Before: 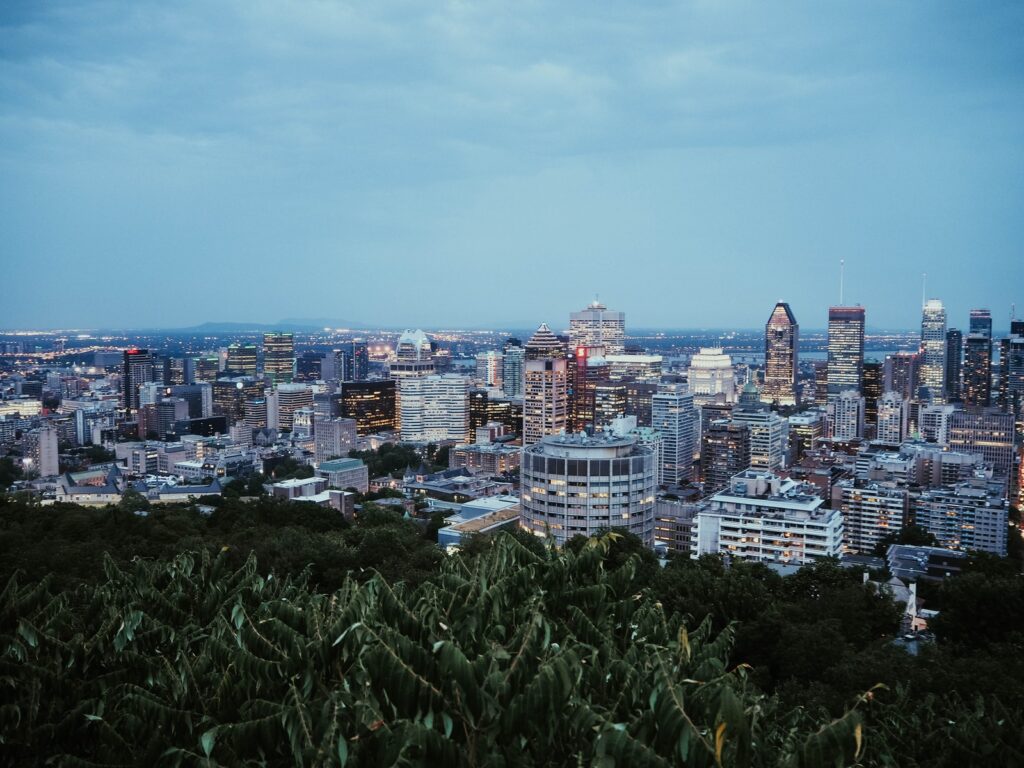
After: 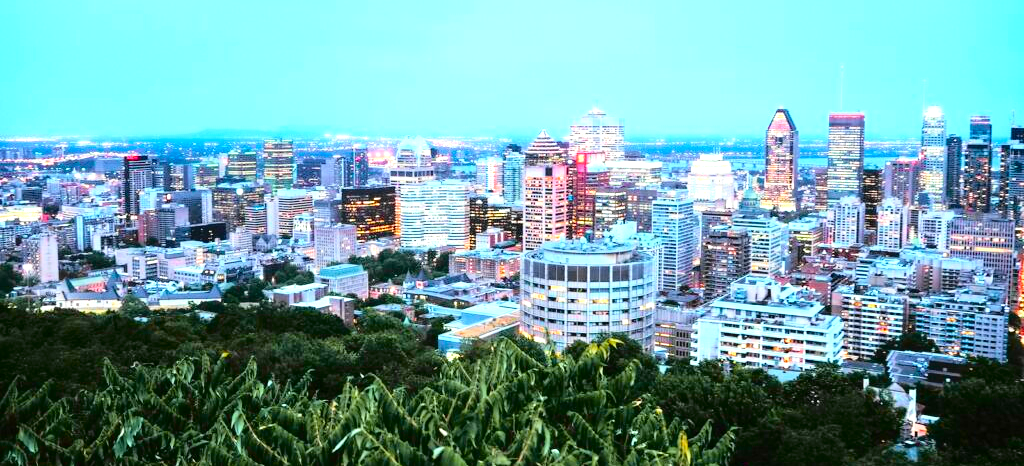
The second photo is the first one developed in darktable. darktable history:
color balance rgb: perceptual saturation grading › global saturation 36%, perceptual brilliance grading › global brilliance 10%, global vibrance 20%
exposure: black level correction 0, exposure 1.1 EV, compensate exposure bias true, compensate highlight preservation false
crop and rotate: top 25.357%, bottom 13.942%
tone curve: curves: ch0 [(0, 0) (0.135, 0.09) (0.326, 0.386) (0.489, 0.573) (0.663, 0.749) (0.854, 0.897) (1, 0.974)]; ch1 [(0, 0) (0.366, 0.367) (0.475, 0.453) (0.494, 0.493) (0.504, 0.497) (0.544, 0.569) (0.562, 0.605) (0.622, 0.694) (1, 1)]; ch2 [(0, 0) (0.333, 0.346) (0.375, 0.375) (0.424, 0.43) (0.476, 0.492) (0.502, 0.503) (0.533, 0.534) (0.572, 0.603) (0.605, 0.656) (0.641, 0.709) (1, 1)], color space Lab, independent channels, preserve colors none
